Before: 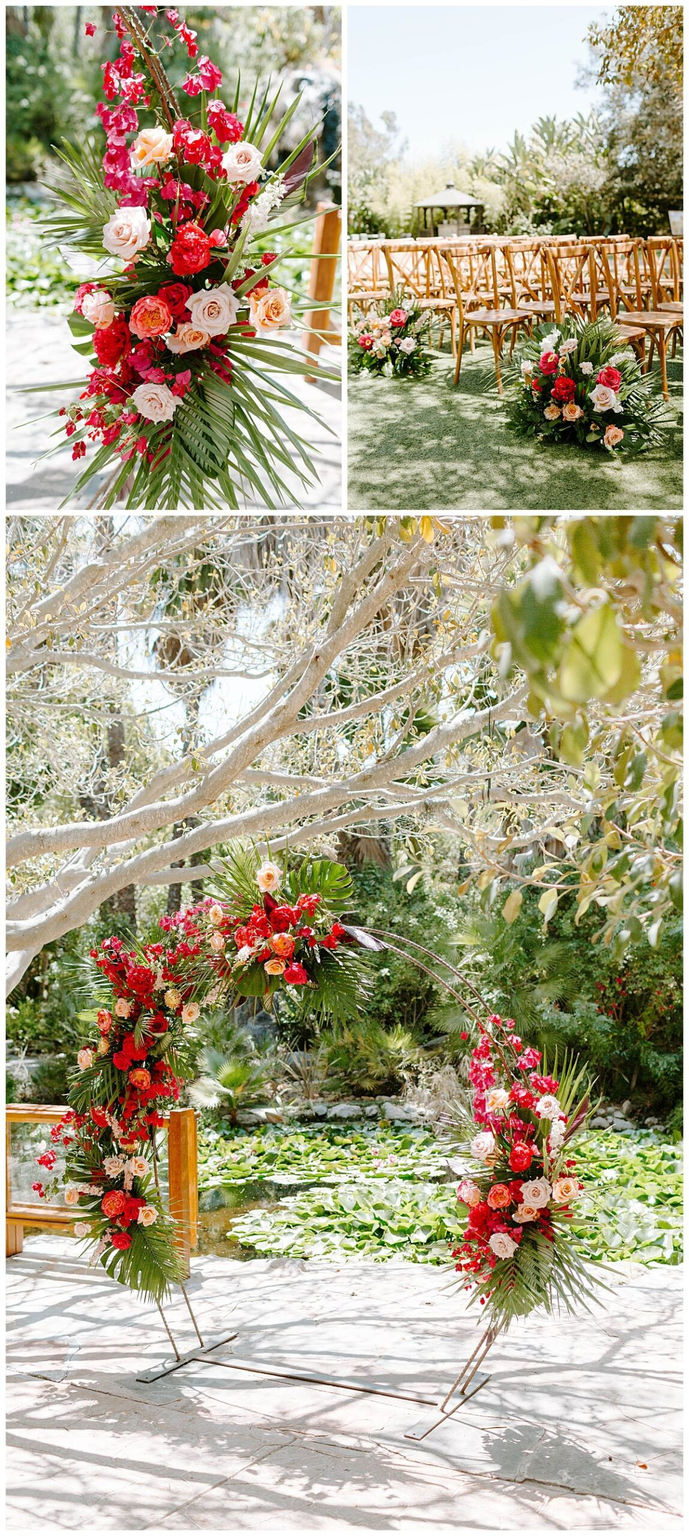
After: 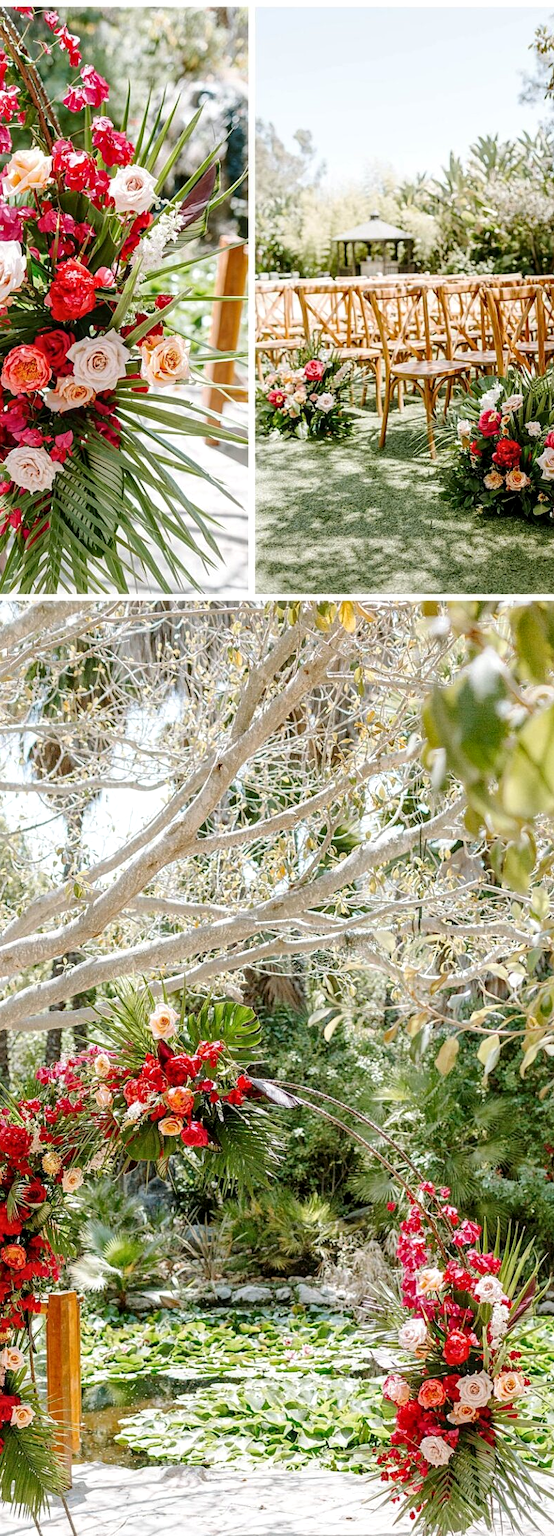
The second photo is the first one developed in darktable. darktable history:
crop: left 18.699%, right 12.115%, bottom 14.123%
local contrast: on, module defaults
